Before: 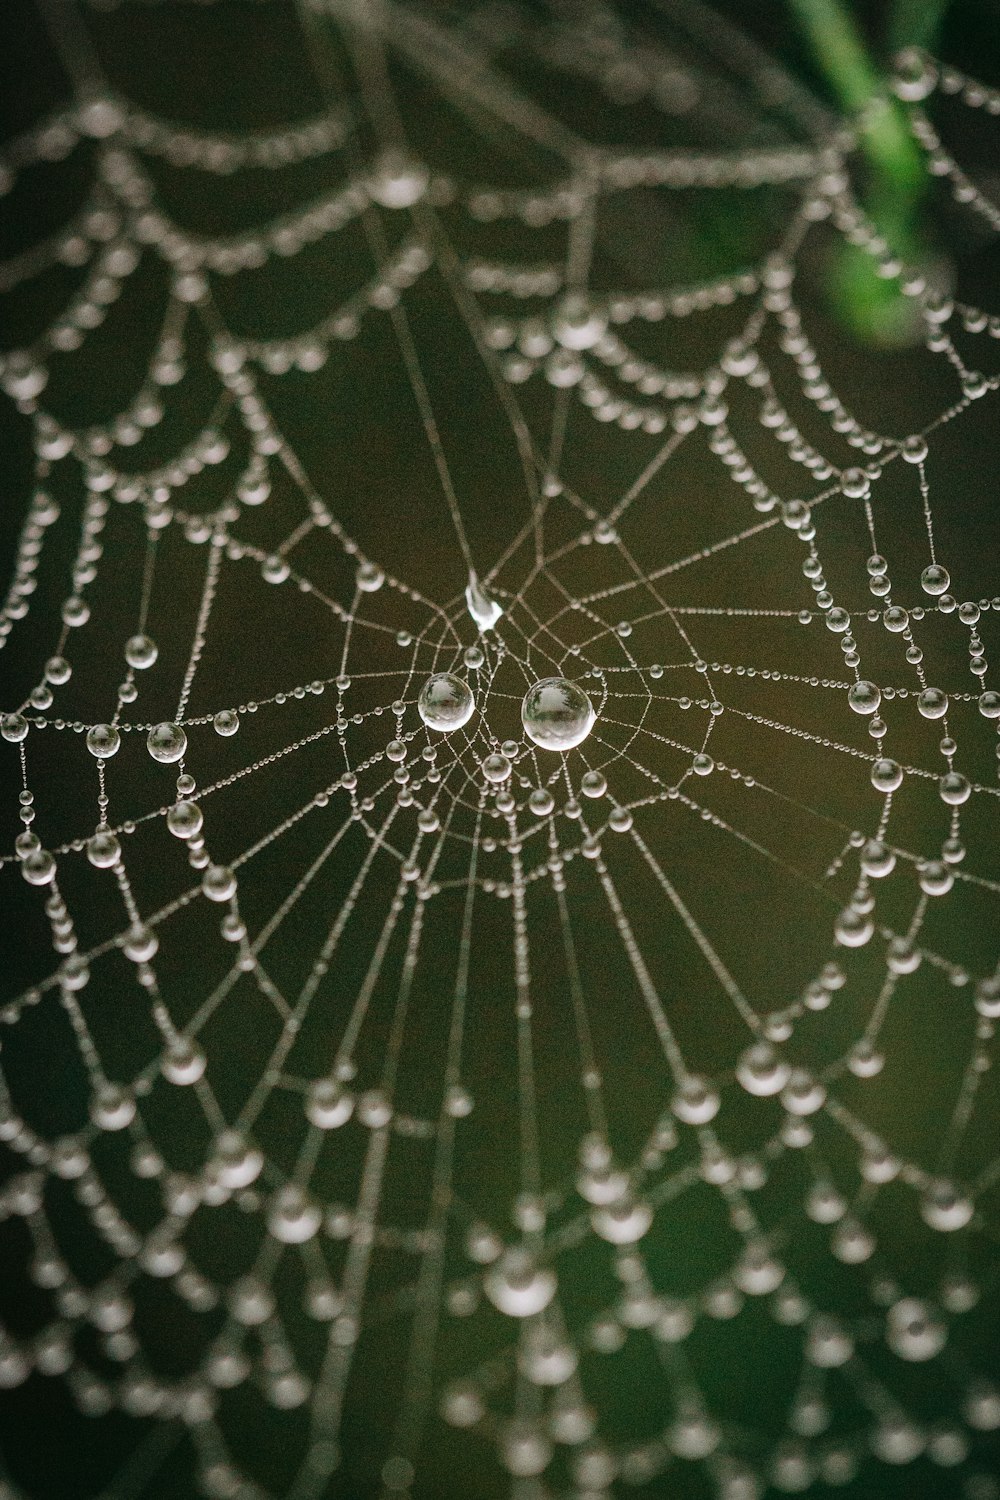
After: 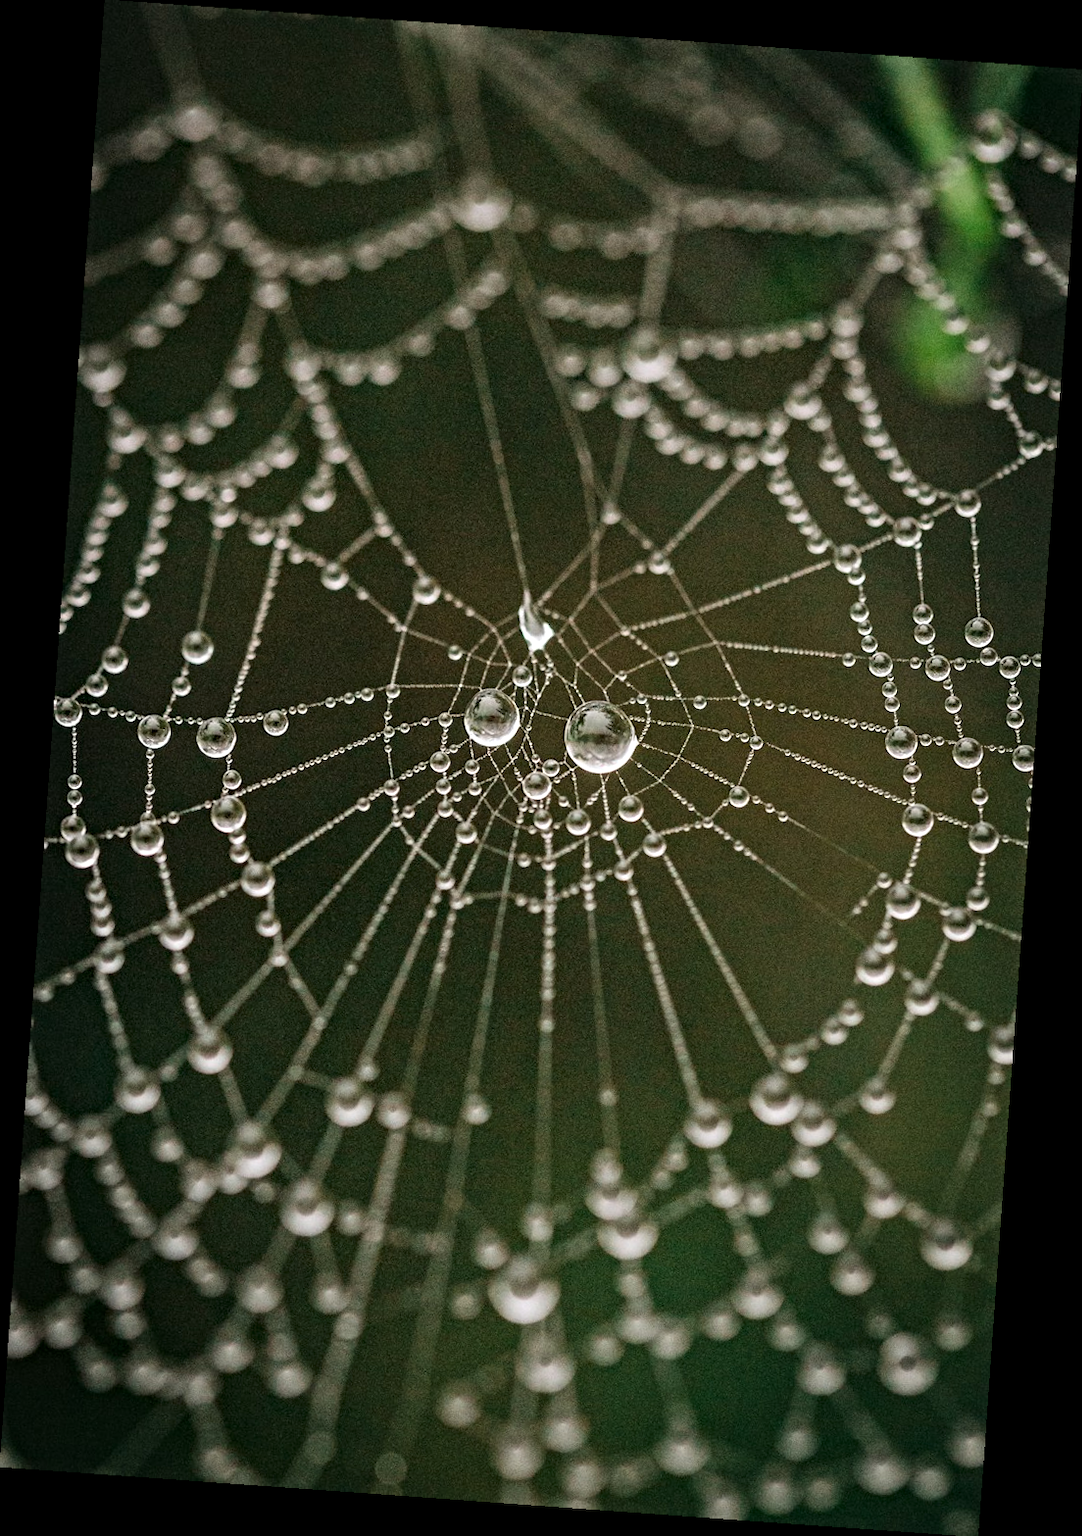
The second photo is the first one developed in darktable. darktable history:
color balance: mode lift, gamma, gain (sRGB)
rotate and perspective: rotation 4.1°, automatic cropping off
contrast equalizer: y [[0.5, 0.501, 0.525, 0.597, 0.58, 0.514], [0.5 ×6], [0.5 ×6], [0 ×6], [0 ×6]]
